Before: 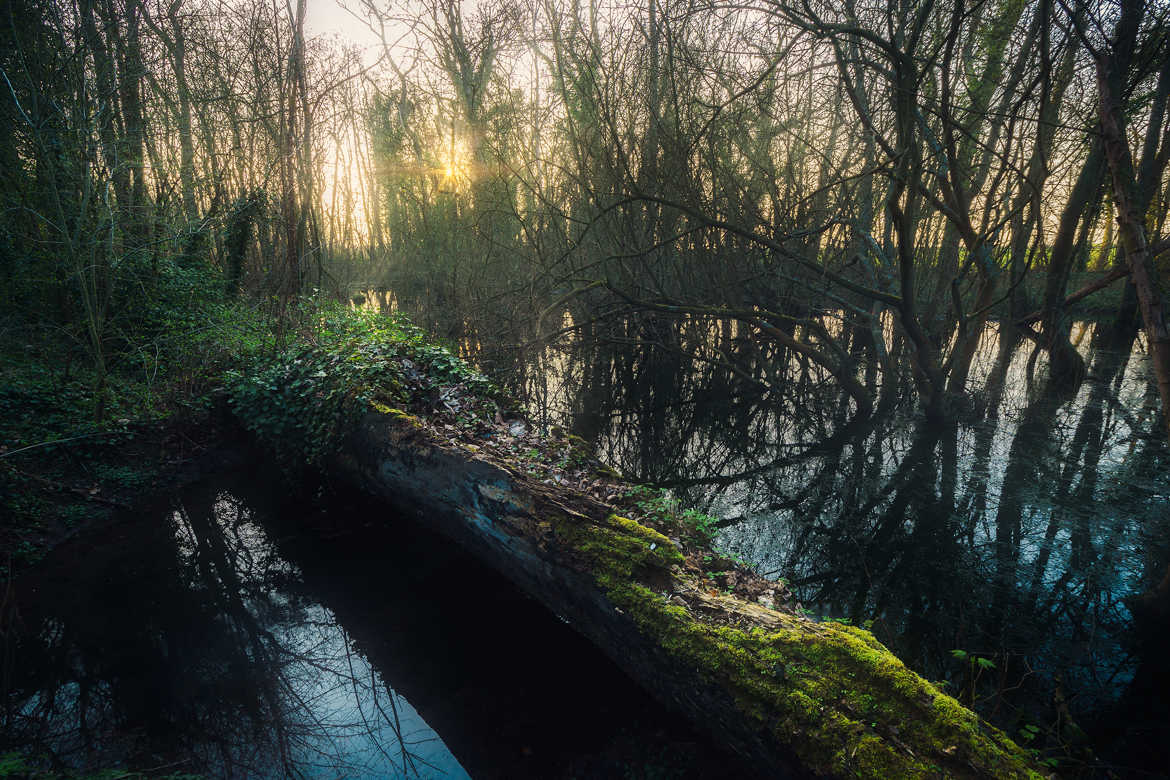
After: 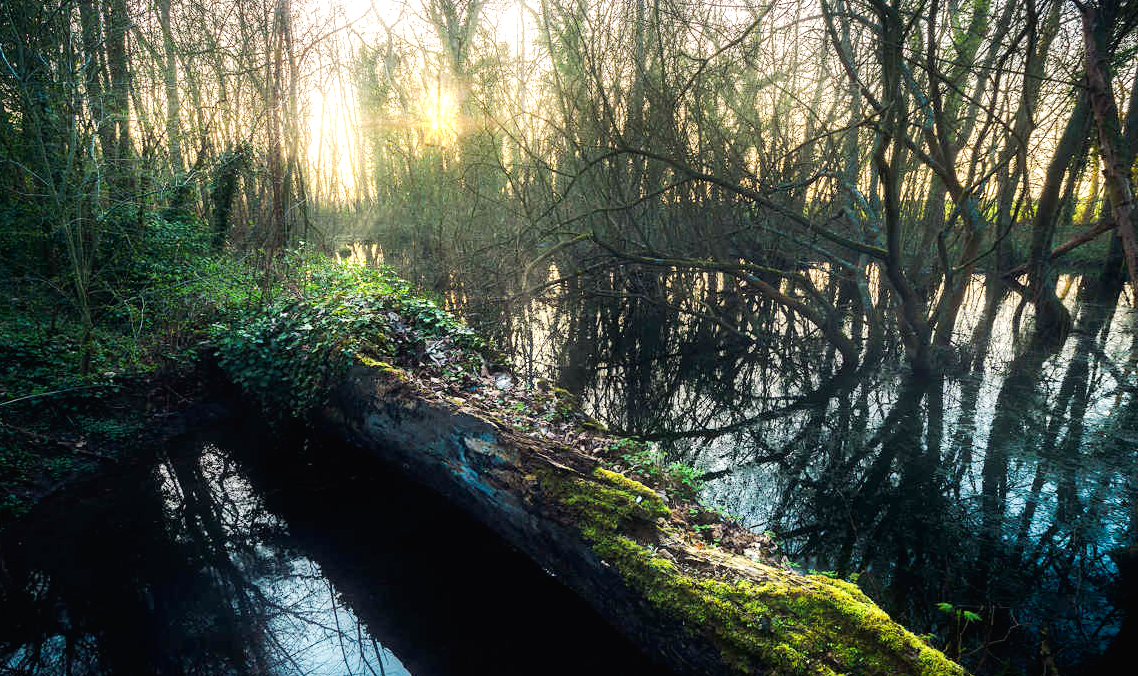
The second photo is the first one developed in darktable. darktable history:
crop: left 1.245%, top 6.092%, right 1.475%, bottom 7.199%
exposure: exposure 0.822 EV, compensate highlight preservation false
color calibration: gray › normalize channels true, illuminant same as pipeline (D50), adaptation XYZ, x 0.346, y 0.357, temperature 5021.94 K, gamut compression 0.011
tone curve: curves: ch0 [(0, 0.013) (0.054, 0.018) (0.205, 0.191) (0.289, 0.292) (0.39, 0.424) (0.493, 0.551) (0.666, 0.743) (0.795, 0.841) (1, 0.998)]; ch1 [(0, 0) (0.385, 0.343) (0.439, 0.415) (0.494, 0.495) (0.501, 0.501) (0.51, 0.509) (0.548, 0.554) (0.586, 0.614) (0.66, 0.706) (0.783, 0.804) (1, 1)]; ch2 [(0, 0) (0.304, 0.31) (0.403, 0.399) (0.441, 0.428) (0.47, 0.469) (0.498, 0.496) (0.524, 0.538) (0.566, 0.579) (0.633, 0.665) (0.7, 0.711) (1, 1)], preserve colors none
